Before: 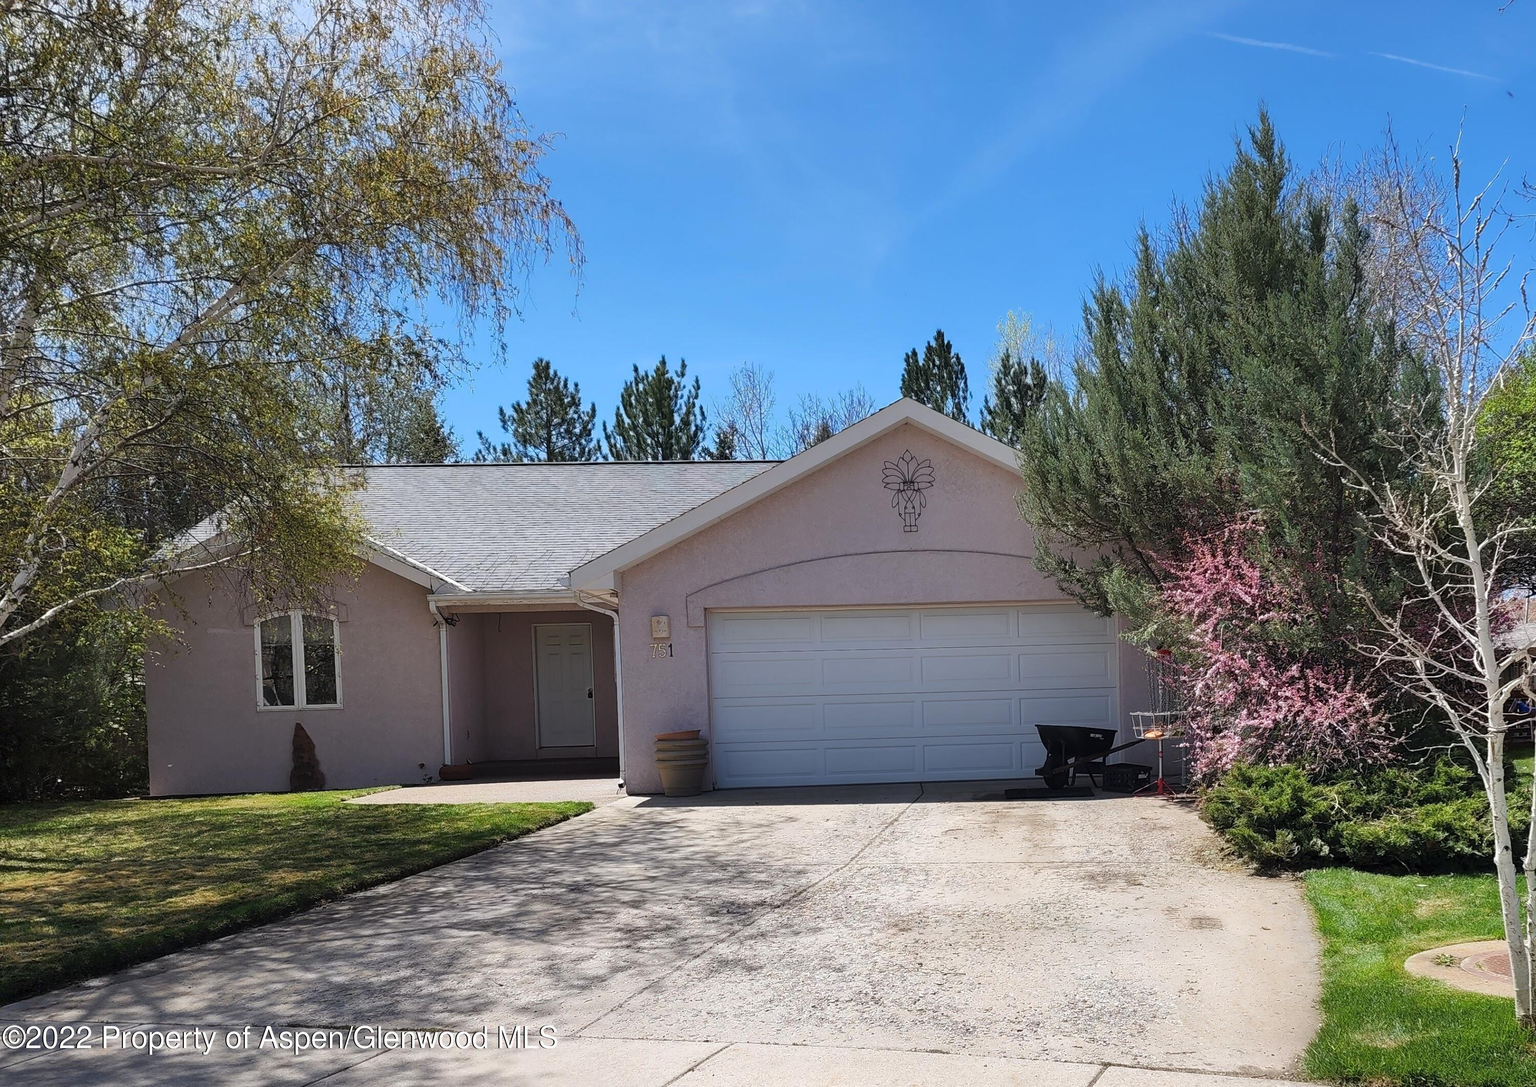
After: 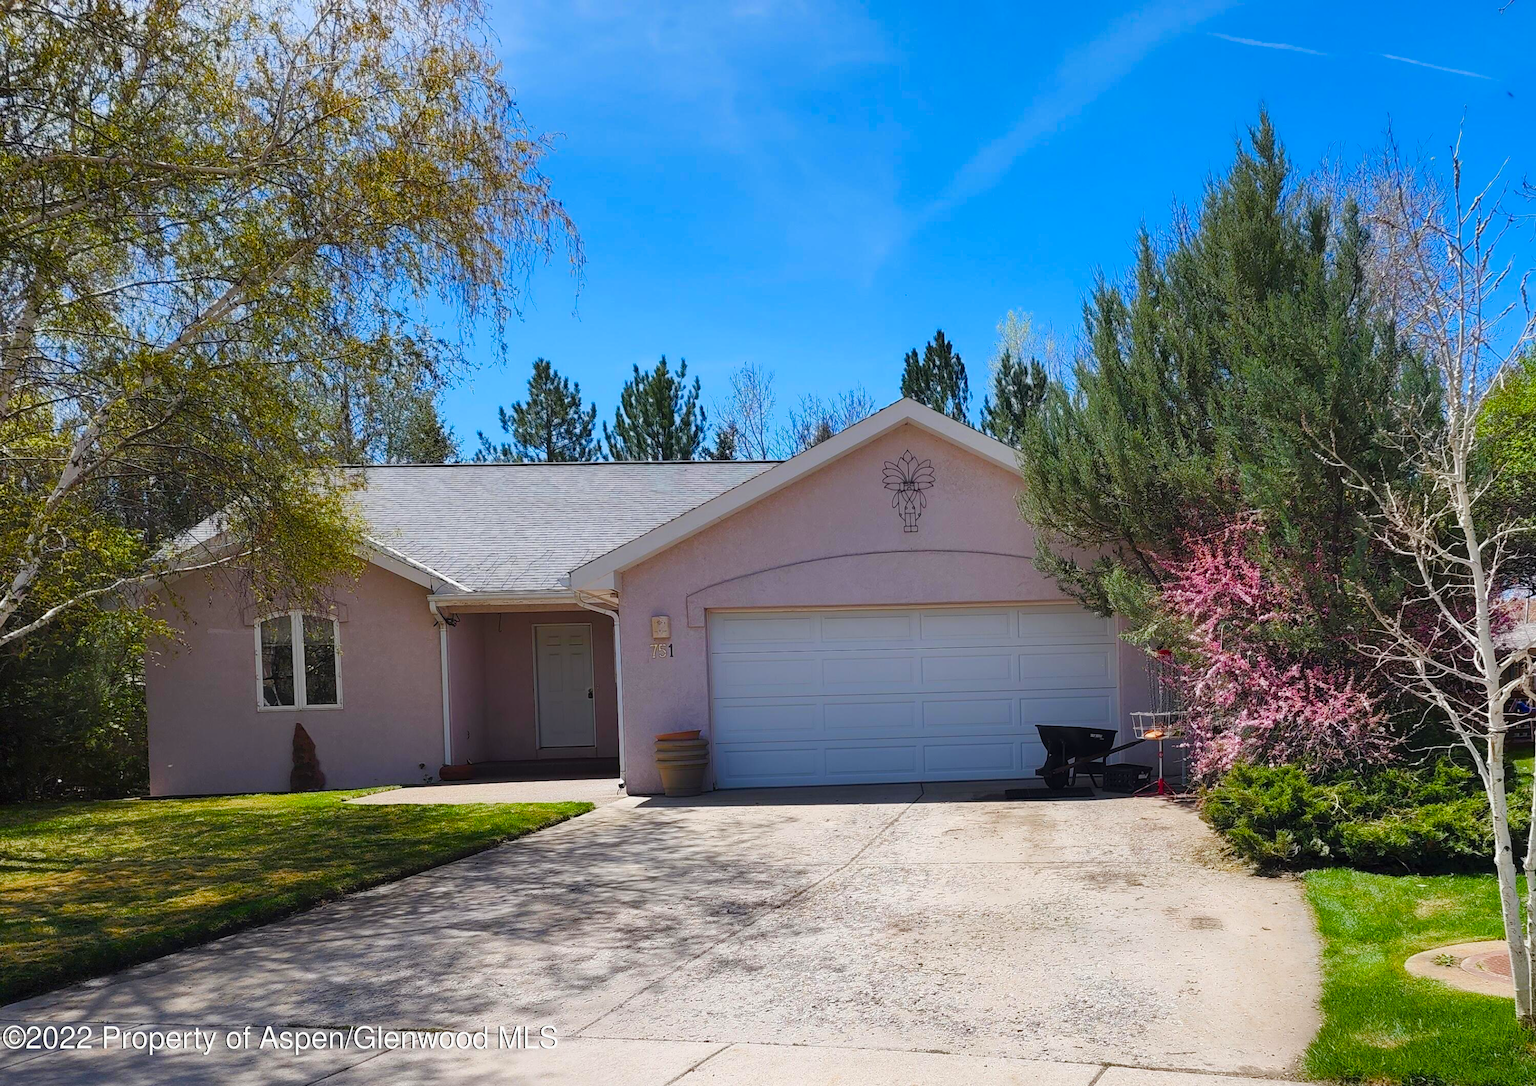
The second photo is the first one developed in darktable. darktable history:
color balance rgb: power › hue 329.43°, perceptual saturation grading › global saturation 40.155%, perceptual saturation grading › highlights -25.182%, perceptual saturation grading › mid-tones 34.856%, perceptual saturation grading › shadows 35.174%
contrast equalizer: octaves 7, y [[0.5, 0.502, 0.506, 0.511, 0.52, 0.537], [0.5 ×6], [0.505, 0.509, 0.518, 0.534, 0.553, 0.561], [0 ×6], [0 ×6]], mix -0.991
